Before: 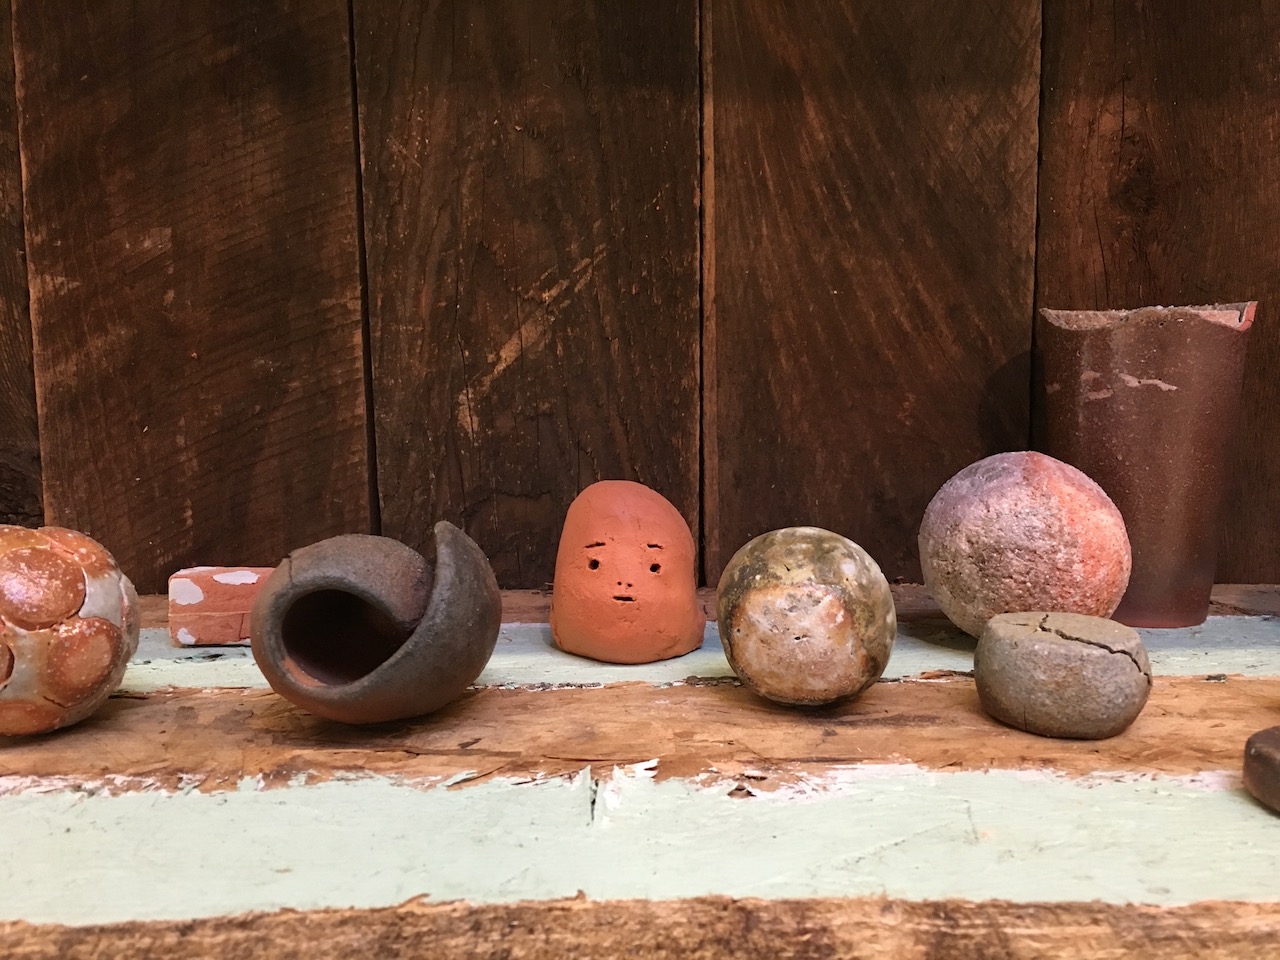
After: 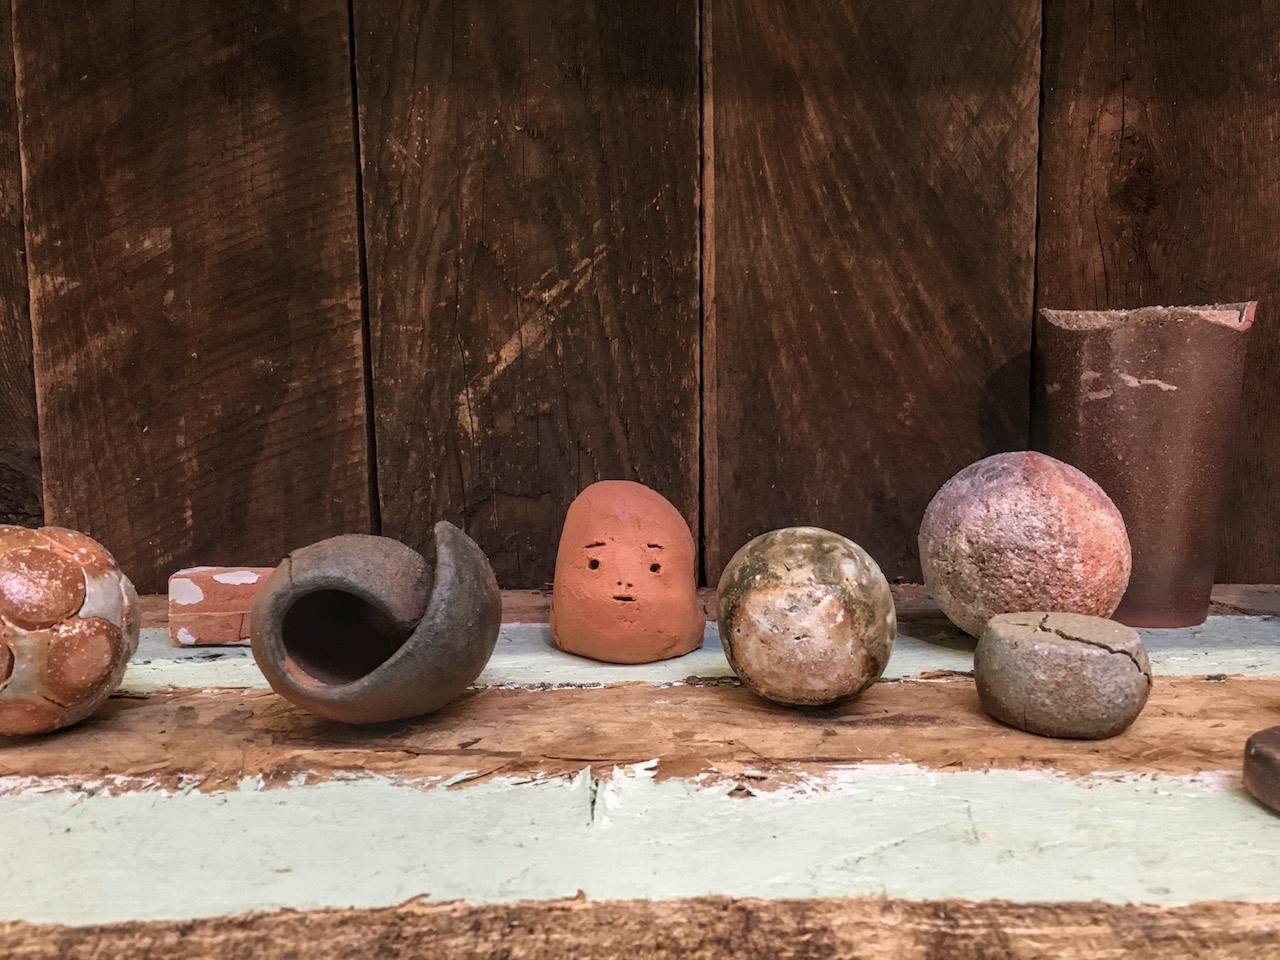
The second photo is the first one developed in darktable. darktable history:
exposure: exposure -0.041 EV, compensate highlight preservation false
color correction: saturation 0.85
local contrast: highlights 0%, shadows 0%, detail 133%
